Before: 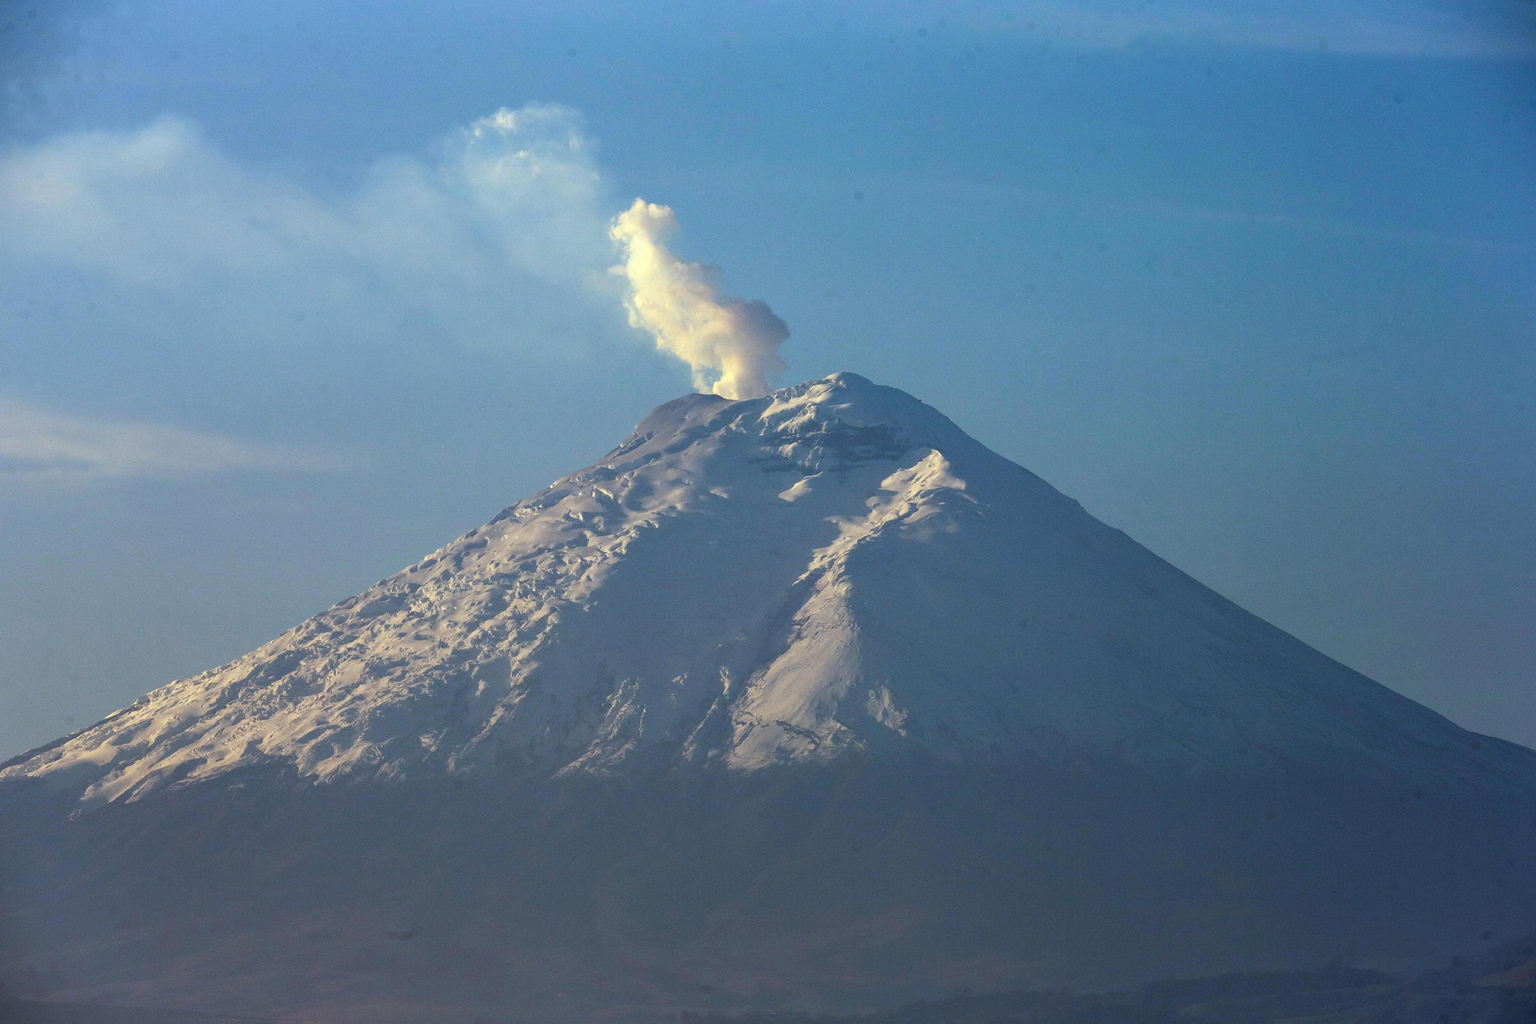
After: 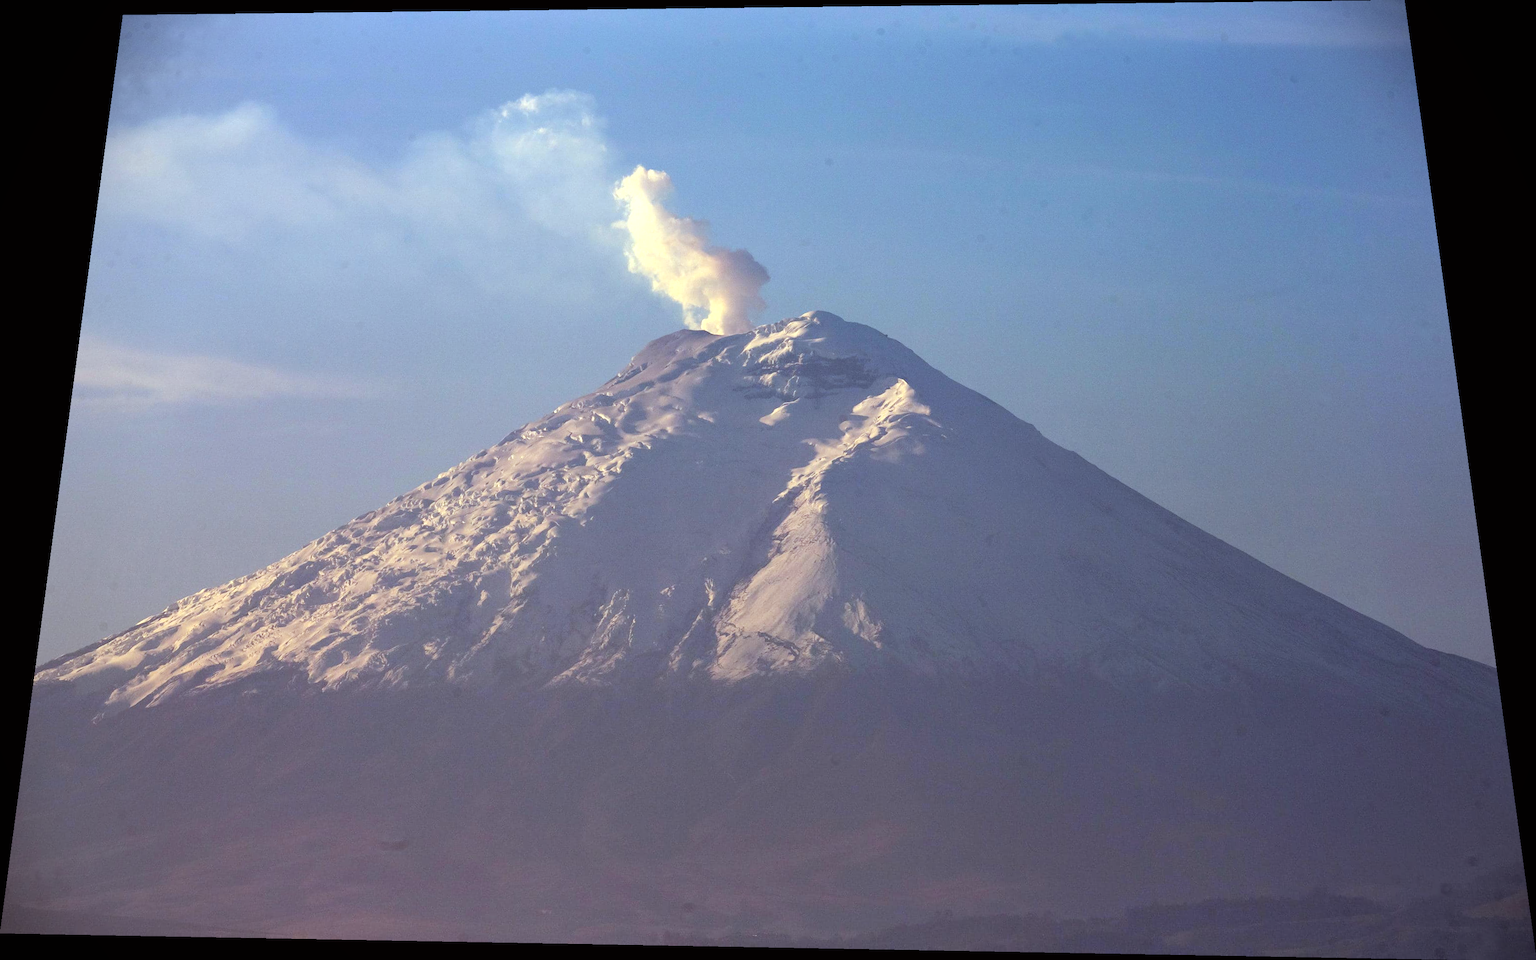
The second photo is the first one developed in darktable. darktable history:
rotate and perspective: rotation 0.128°, lens shift (vertical) -0.181, lens shift (horizontal) -0.044, shear 0.001, automatic cropping off
rgb levels: mode RGB, independent channels, levels [[0, 0.474, 1], [0, 0.5, 1], [0, 0.5, 1]]
exposure: black level correction 0, exposure 0.4 EV, compensate exposure bias true, compensate highlight preservation false
vignetting: fall-off radius 60.92%
